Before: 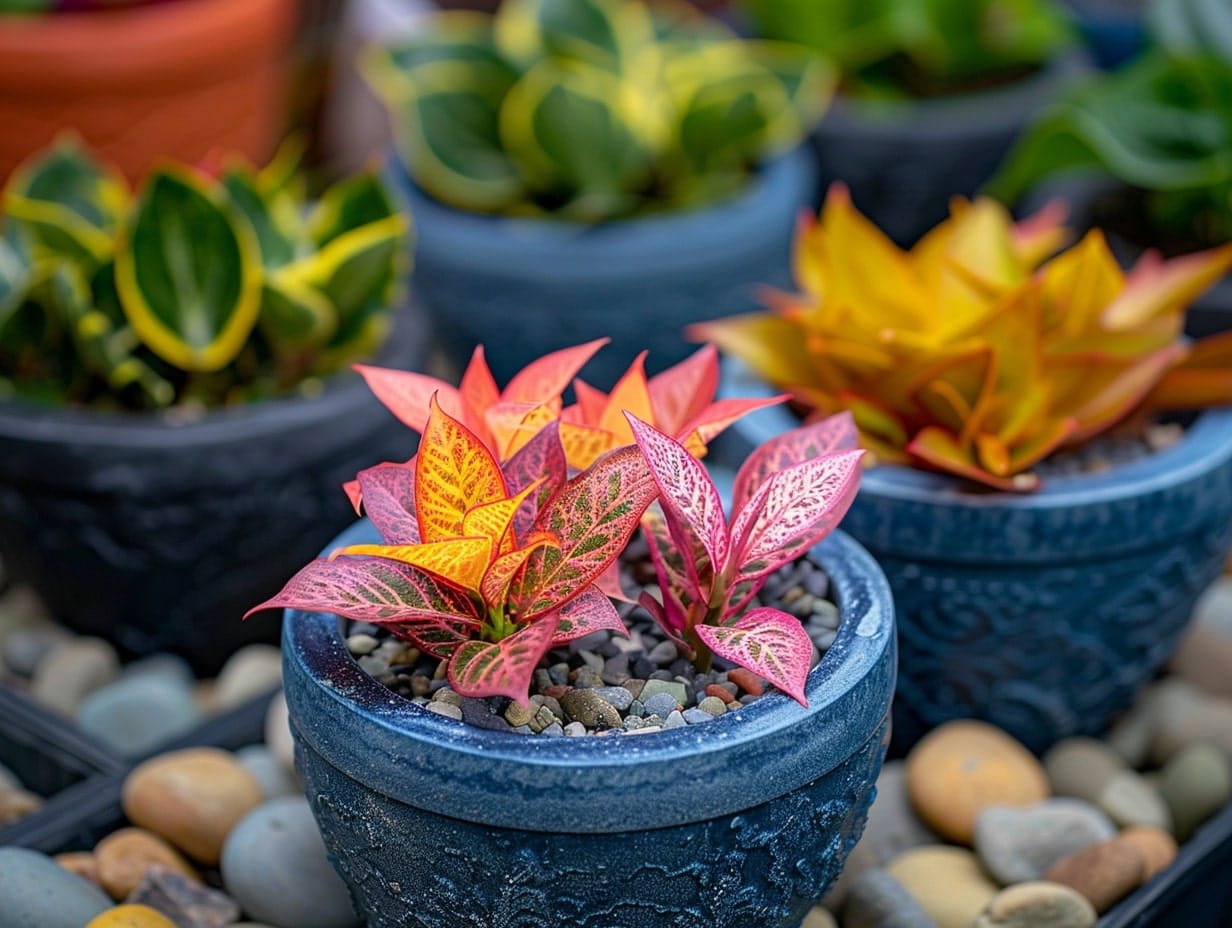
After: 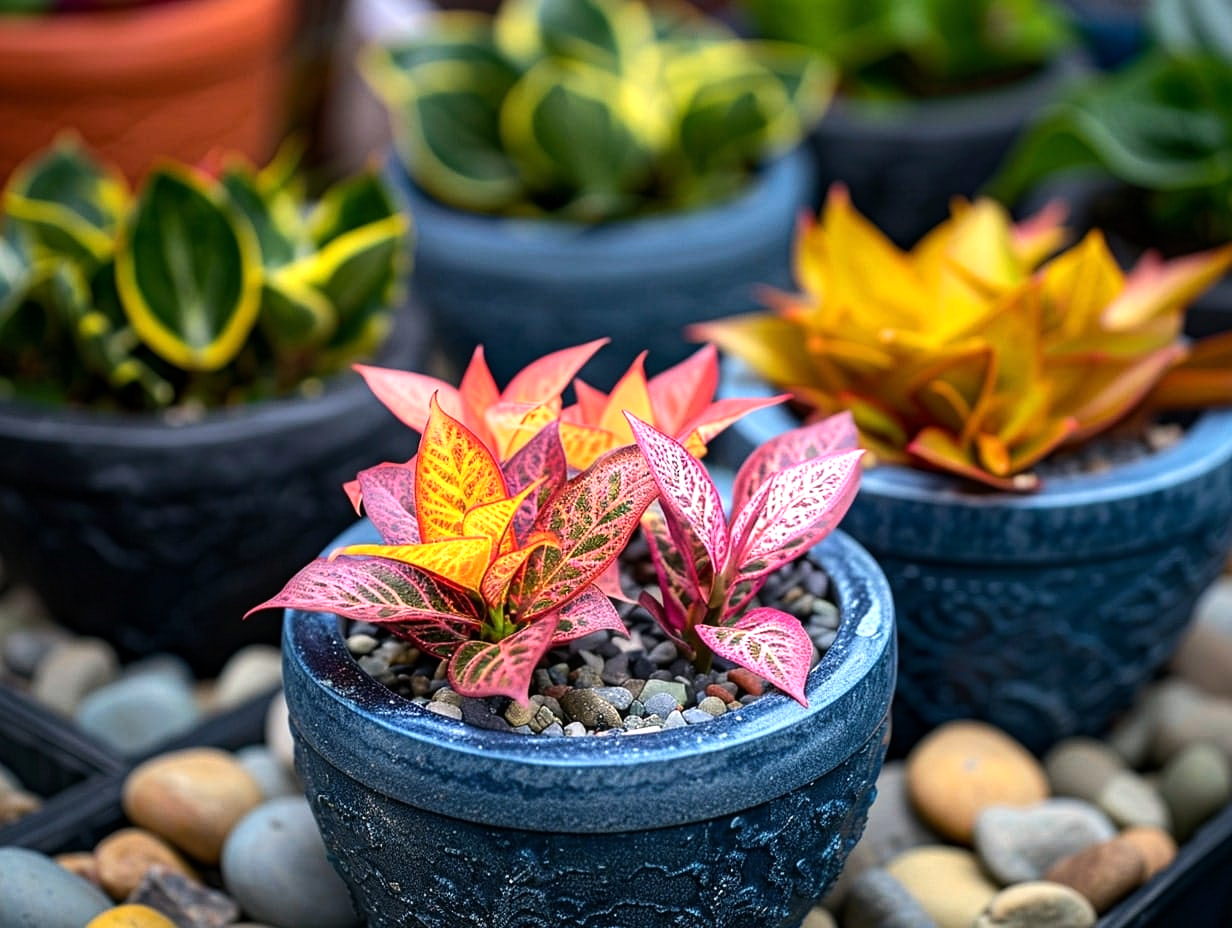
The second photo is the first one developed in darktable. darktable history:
tone equalizer: -8 EV -0.787 EV, -7 EV -0.671 EV, -6 EV -0.572 EV, -5 EV -0.38 EV, -3 EV 0.393 EV, -2 EV 0.6 EV, -1 EV 0.686 EV, +0 EV 0.762 EV, edges refinement/feathering 500, mask exposure compensation -1.57 EV, preserve details no
